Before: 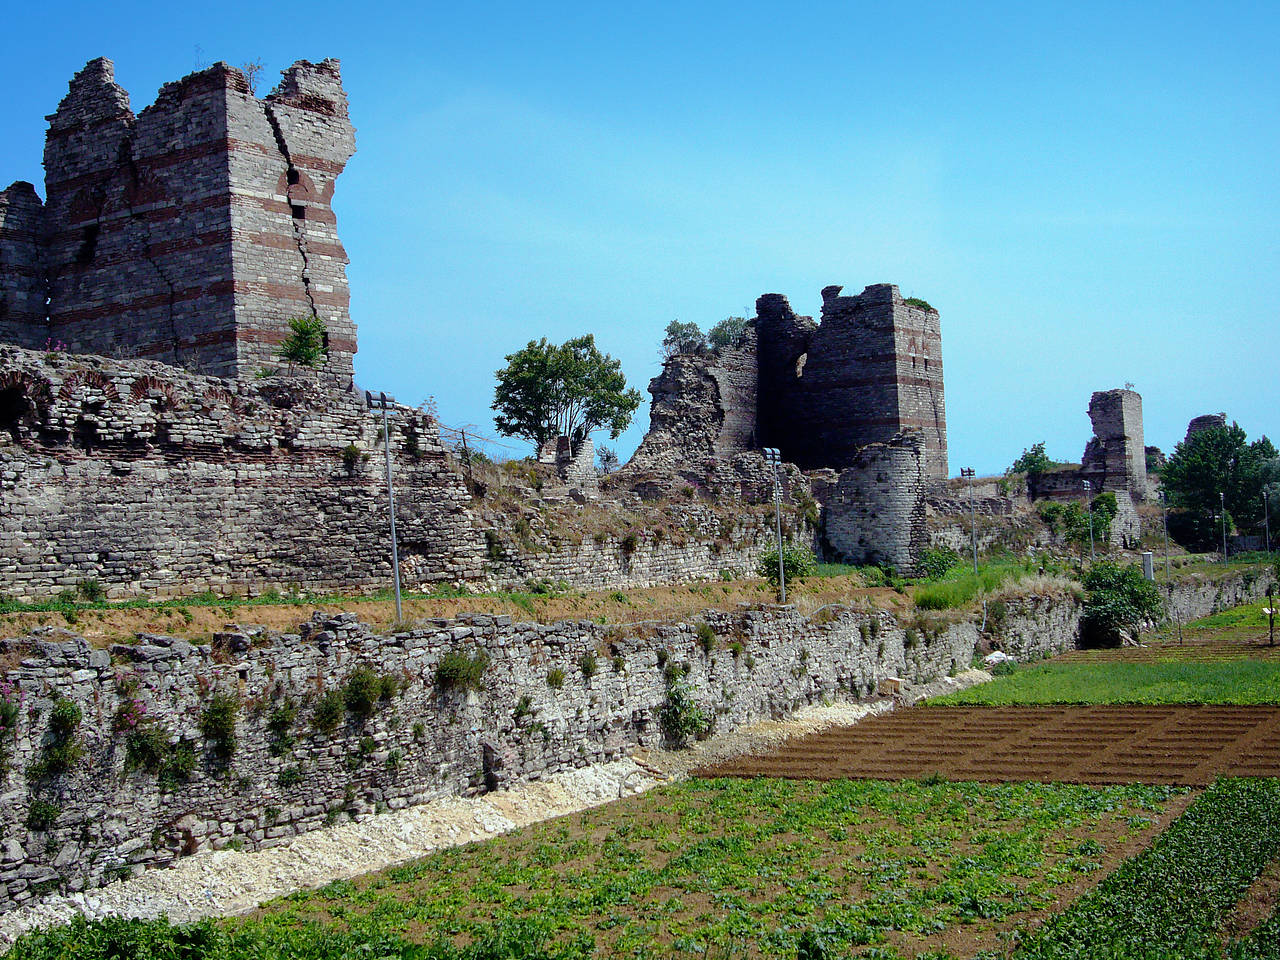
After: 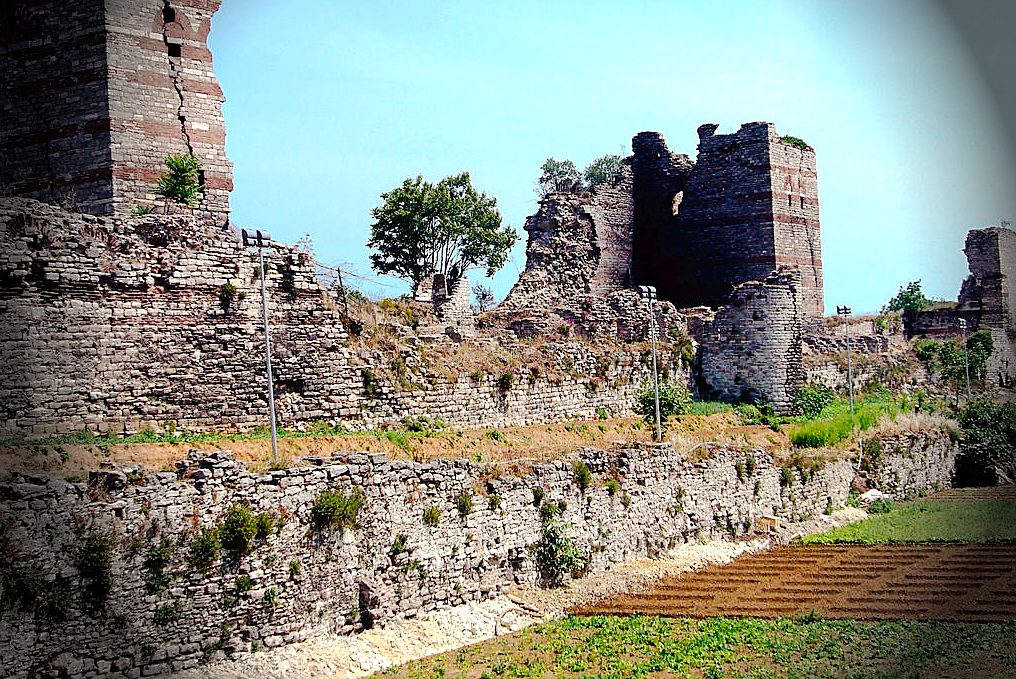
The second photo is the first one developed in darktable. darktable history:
sharpen: on, module defaults
exposure: black level correction 0.001, exposure 0.5 EV, compensate exposure bias true, compensate highlight preservation false
crop: left 9.712%, top 16.928%, right 10.845%, bottom 12.332%
vignetting: fall-off start 76.42%, fall-off radius 27.36%, brightness -0.872, center (0.037, -0.09), width/height ratio 0.971
white balance: red 1.127, blue 0.943
tone curve: curves: ch0 [(0, 0) (0.003, 0.019) (0.011, 0.02) (0.025, 0.019) (0.044, 0.027) (0.069, 0.038) (0.1, 0.056) (0.136, 0.089) (0.177, 0.137) (0.224, 0.187) (0.277, 0.259) (0.335, 0.343) (0.399, 0.437) (0.468, 0.532) (0.543, 0.613) (0.623, 0.685) (0.709, 0.752) (0.801, 0.822) (0.898, 0.9) (1, 1)], preserve colors none
